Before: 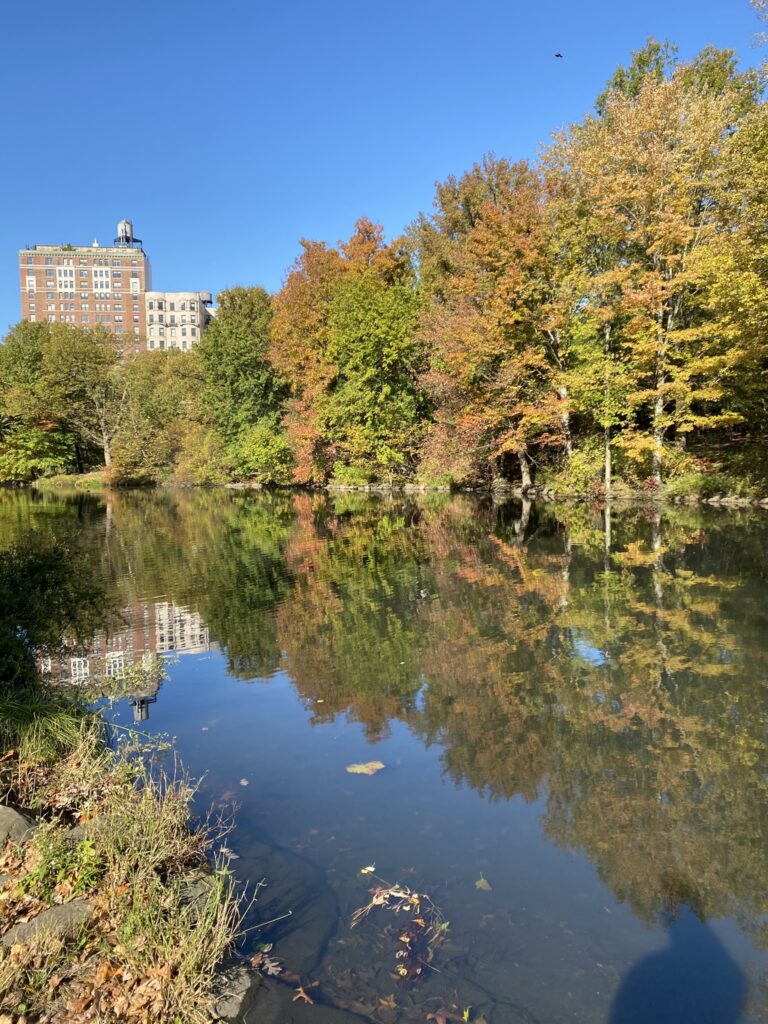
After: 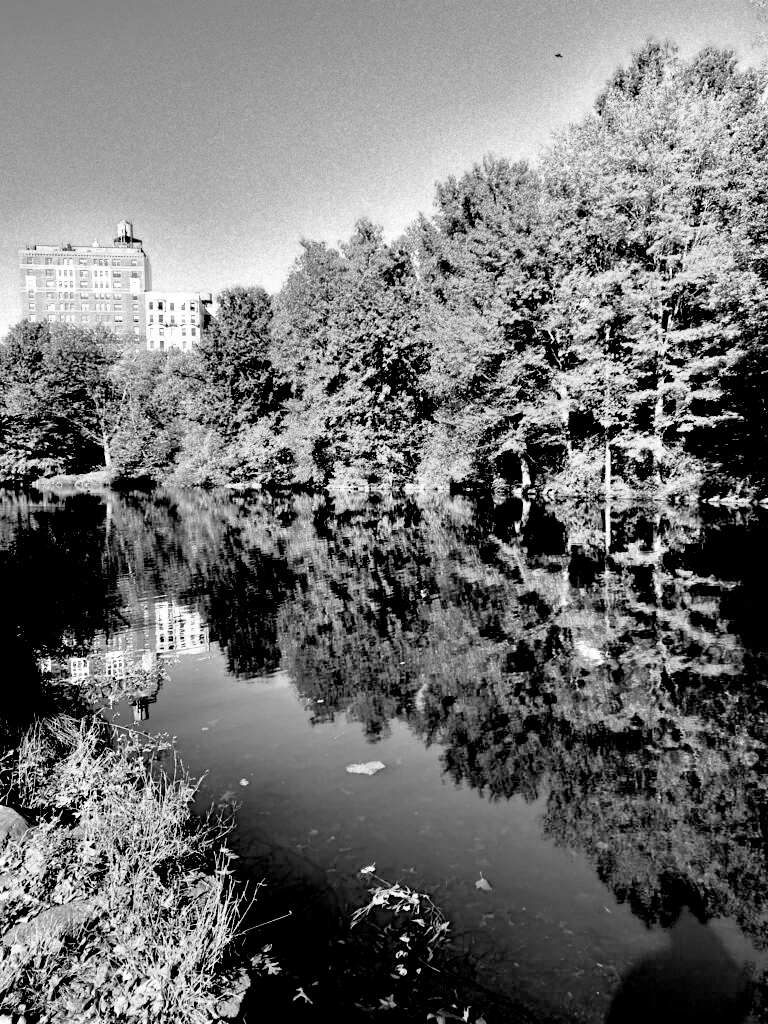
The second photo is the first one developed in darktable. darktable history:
monochrome: a -4.13, b 5.16, size 1
filmic rgb: black relative exposure -1 EV, white relative exposure 2.05 EV, hardness 1.52, contrast 2.25, enable highlight reconstruction true
